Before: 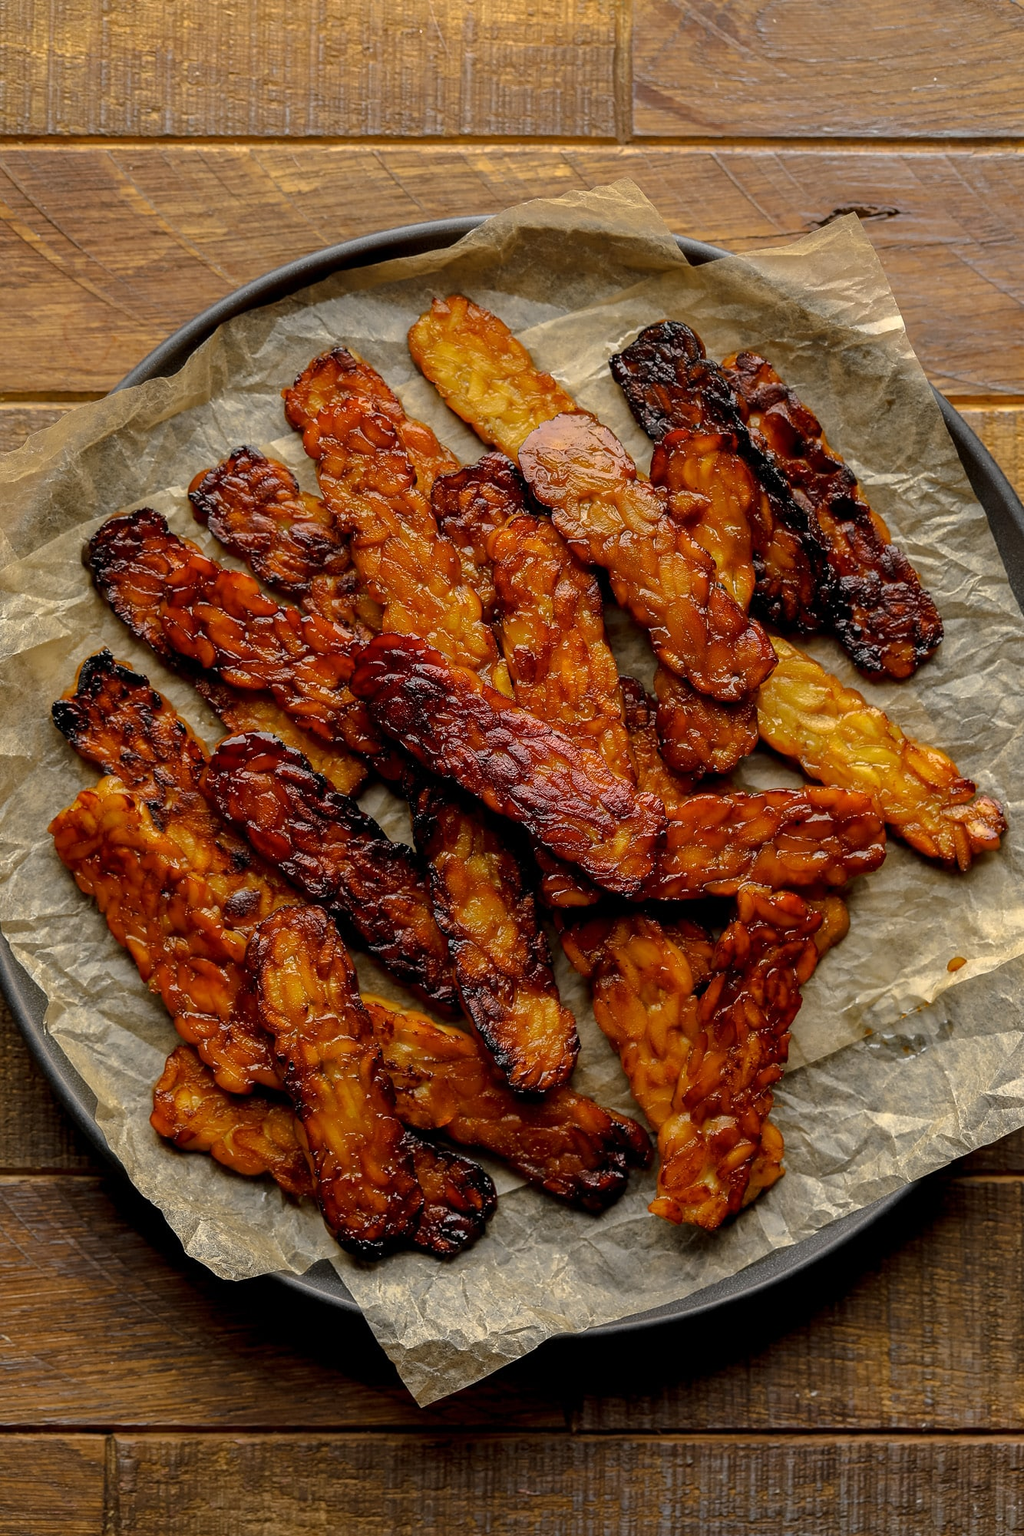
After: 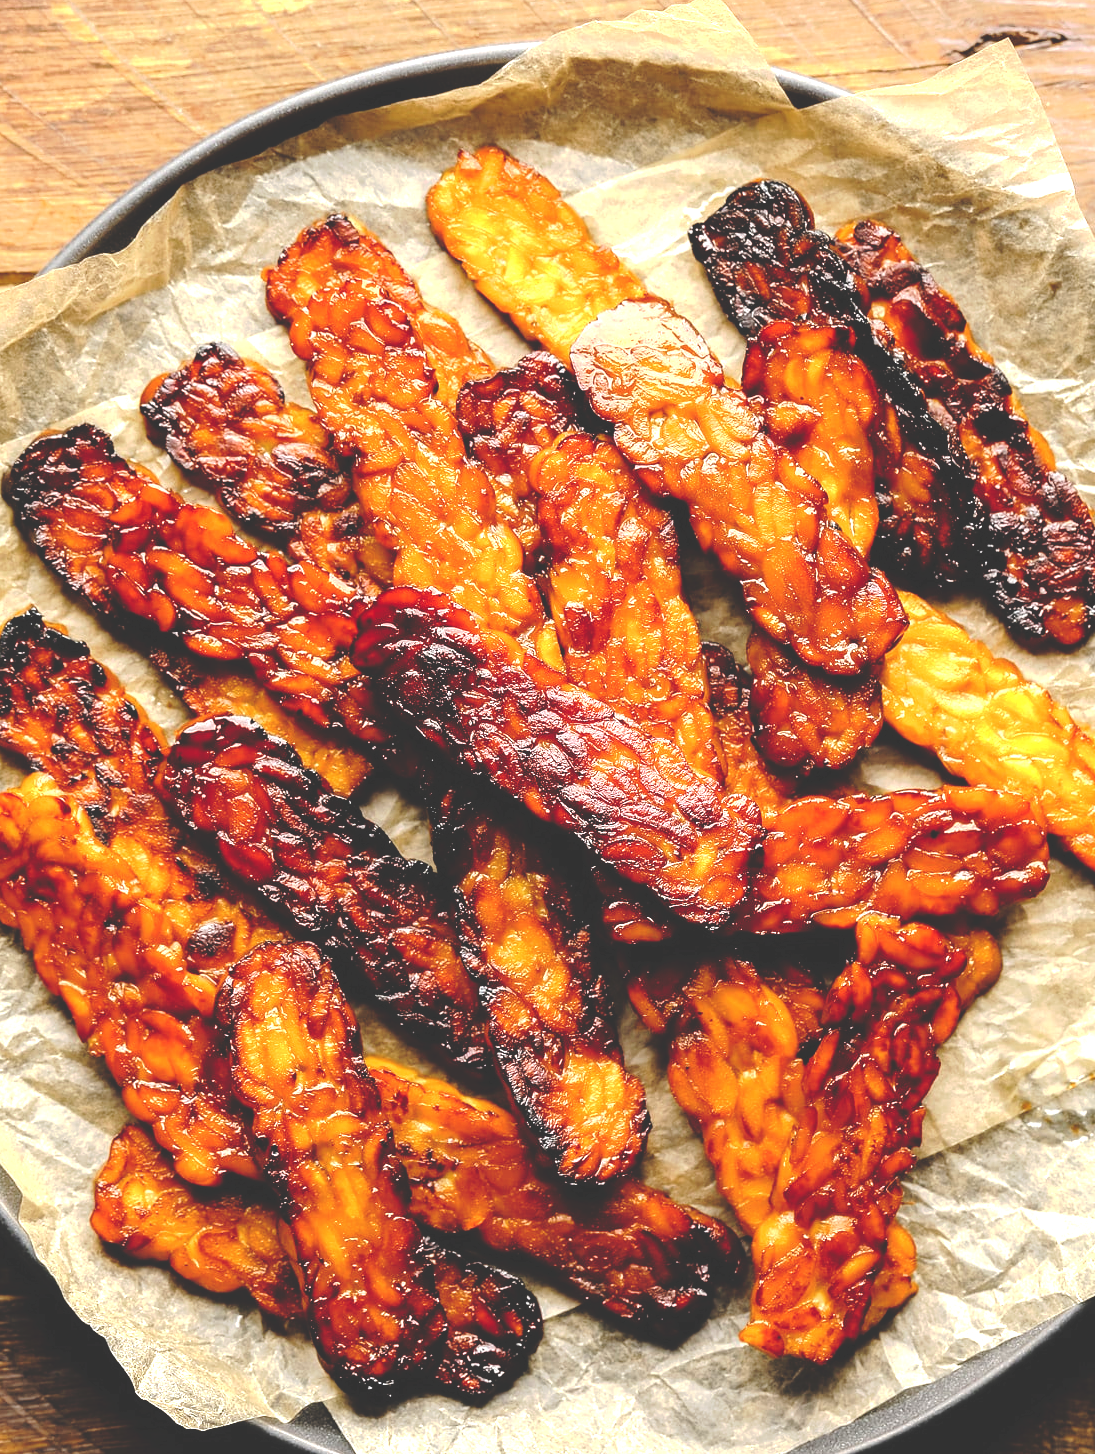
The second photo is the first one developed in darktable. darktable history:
tone equalizer: -8 EV -0.743 EV, -7 EV -0.717 EV, -6 EV -0.618 EV, -5 EV -0.366 EV, -3 EV 0.367 EV, -2 EV 0.6 EV, -1 EV 0.692 EV, +0 EV 0.732 EV
crop: left 7.871%, top 11.927%, right 9.995%, bottom 15.4%
exposure: black level correction 0, exposure 0.895 EV, compensate highlight preservation false
tone curve: curves: ch0 [(0, 0) (0.003, 0.211) (0.011, 0.211) (0.025, 0.215) (0.044, 0.218) (0.069, 0.224) (0.1, 0.227) (0.136, 0.233) (0.177, 0.247) (0.224, 0.275) (0.277, 0.309) (0.335, 0.366) (0.399, 0.438) (0.468, 0.515) (0.543, 0.586) (0.623, 0.658) (0.709, 0.735) (0.801, 0.821) (0.898, 0.889) (1, 1)], preserve colors none
